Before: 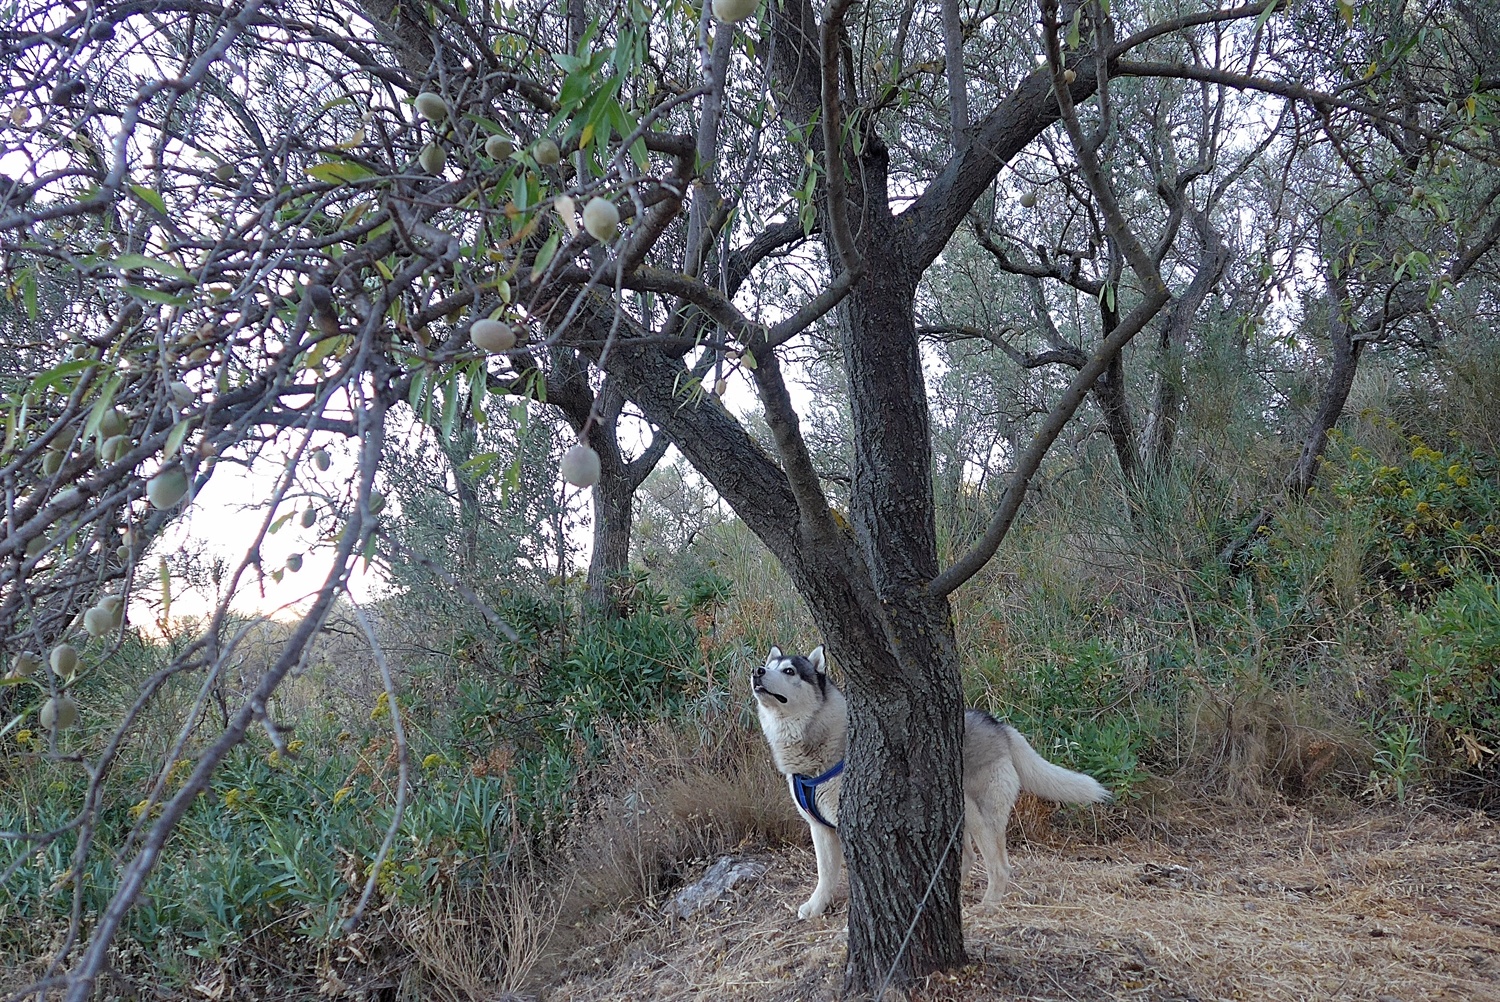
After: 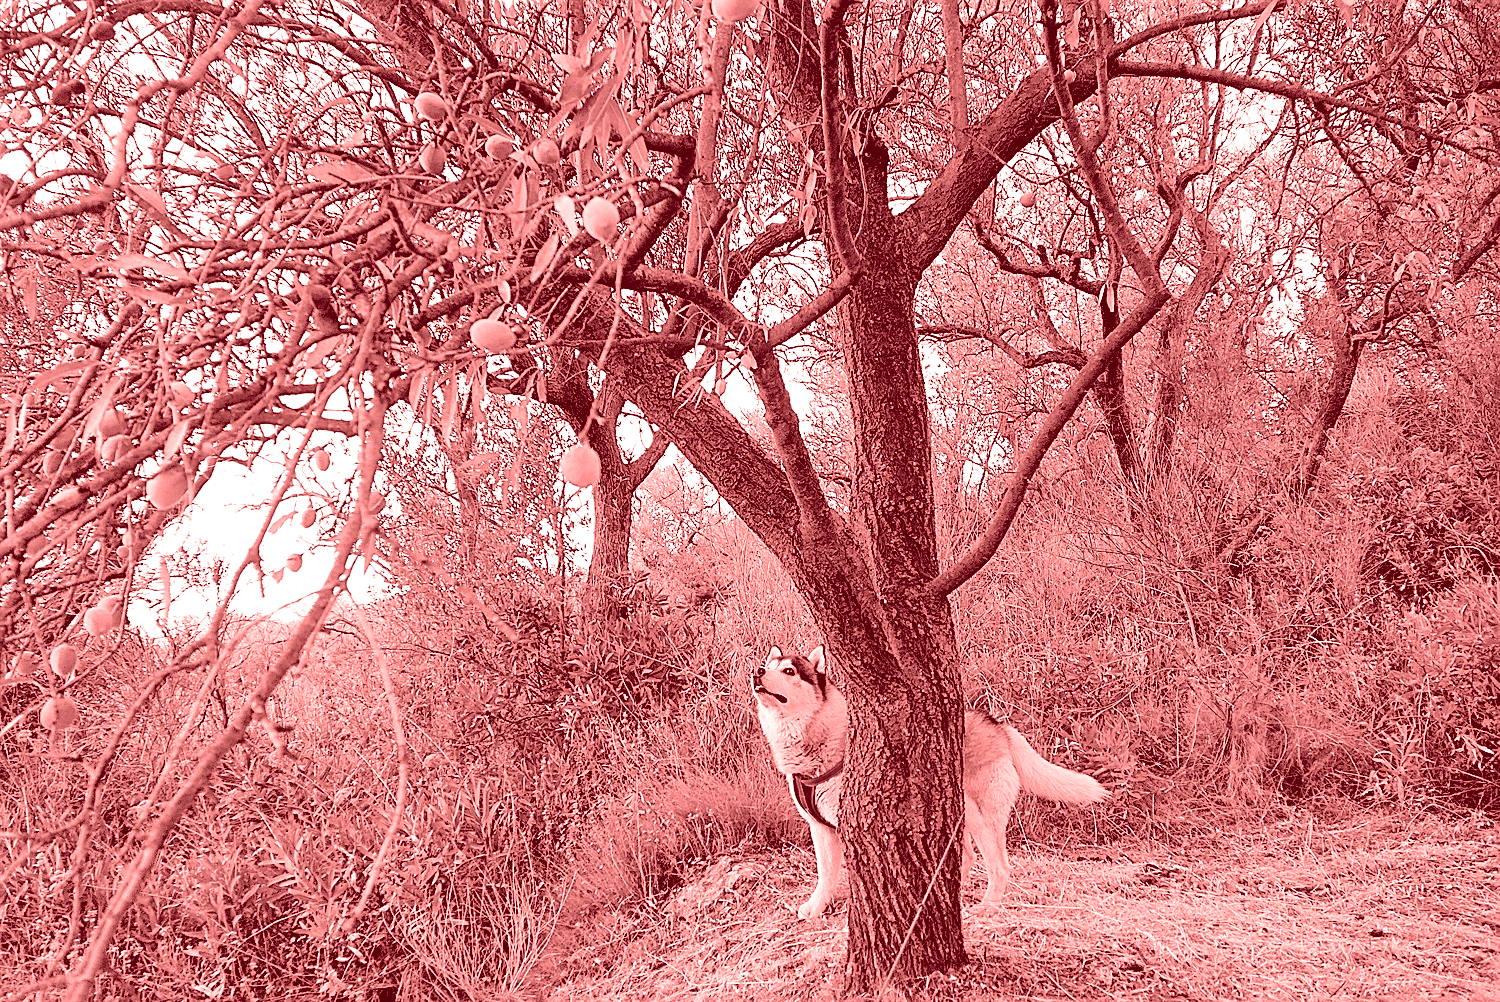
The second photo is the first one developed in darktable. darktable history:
exposure: black level correction 0, exposure 0.7 EV, compensate exposure bias true, compensate highlight preservation false
colorize: saturation 60%, source mix 100%
filmic rgb: black relative exposure -3.86 EV, white relative exposure 3.48 EV, hardness 2.63, contrast 1.103
sharpen: on, module defaults
shadows and highlights: radius 118.69, shadows 42.21, highlights -61.56, soften with gaussian
